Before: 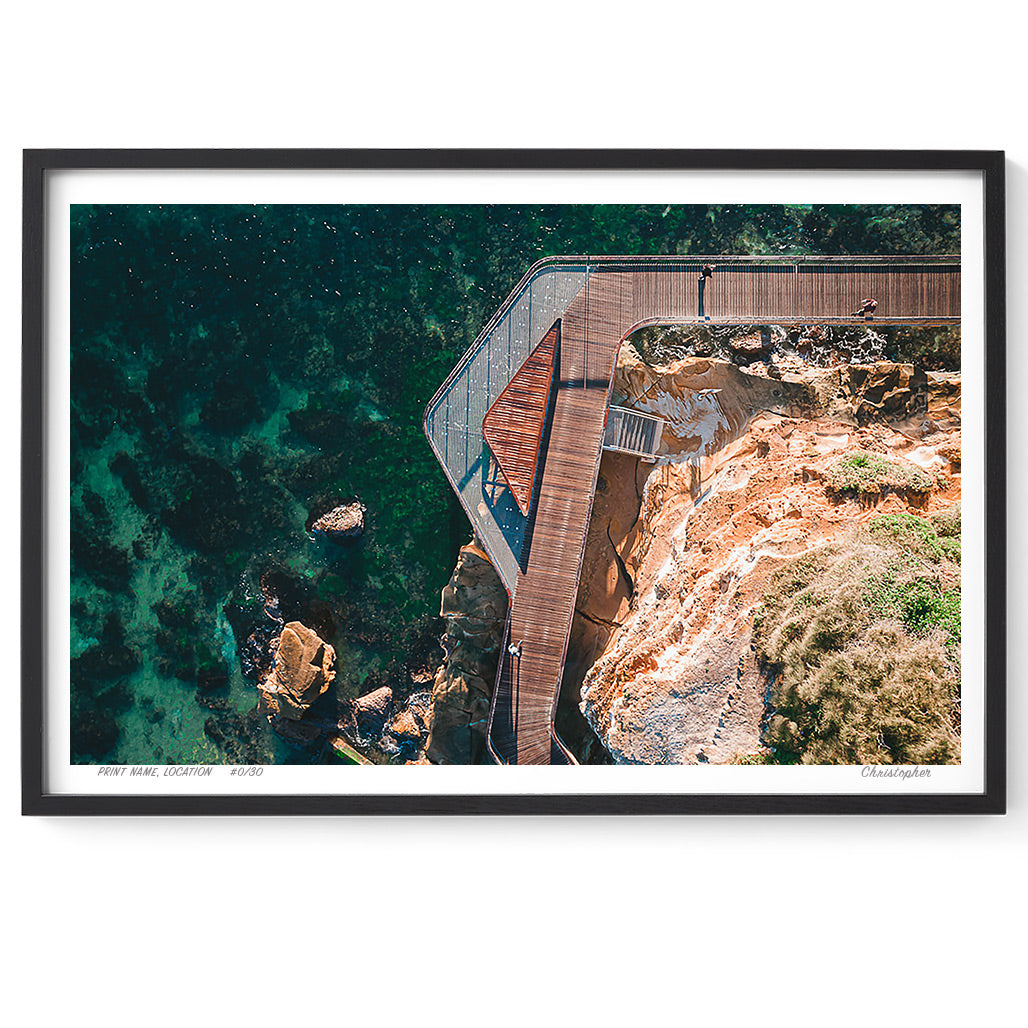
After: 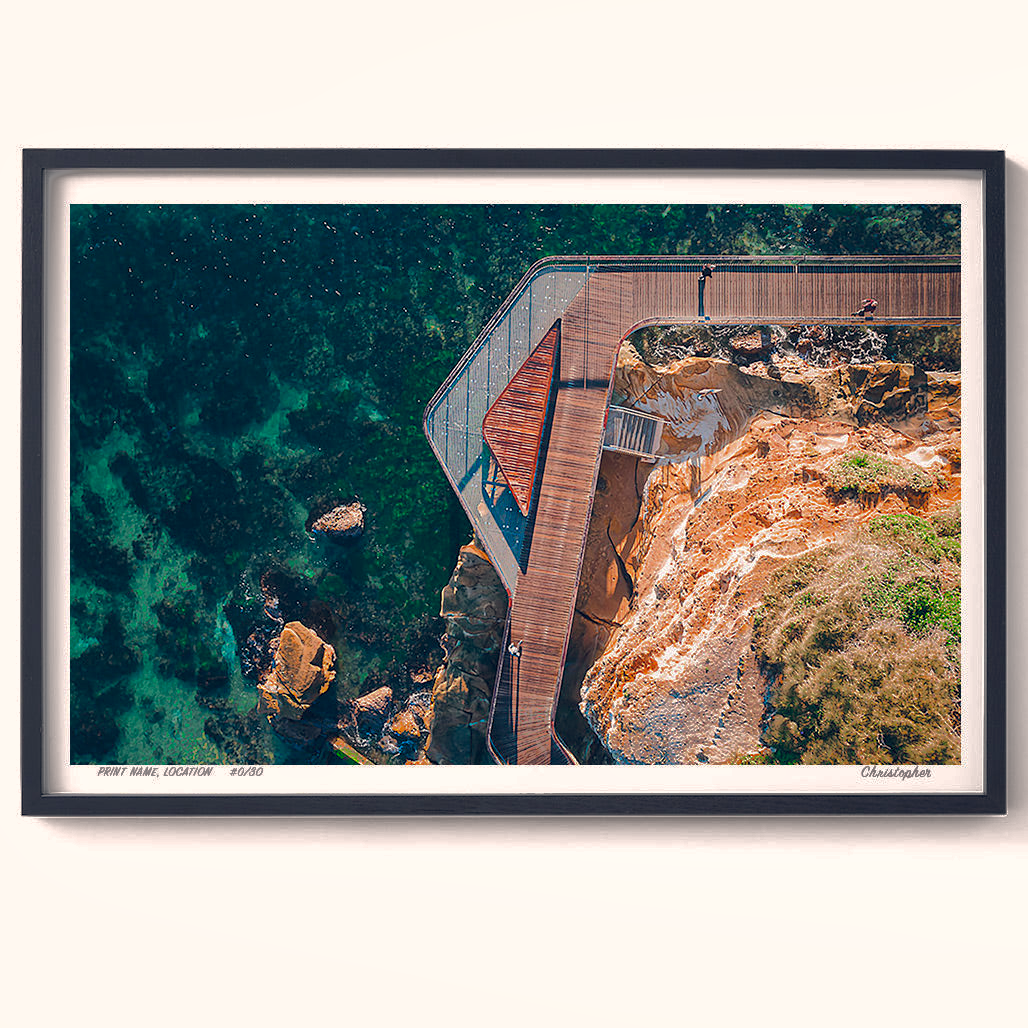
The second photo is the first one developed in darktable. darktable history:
shadows and highlights: shadows 25, highlights -70
local contrast: highlights 100%, shadows 100%, detail 120%, midtone range 0.2
color balance rgb: shadows lift › hue 87.51°, highlights gain › chroma 1.35%, highlights gain › hue 55.1°, global offset › chroma 0.13%, global offset › hue 253.66°, perceptual saturation grading › global saturation 16.38%
